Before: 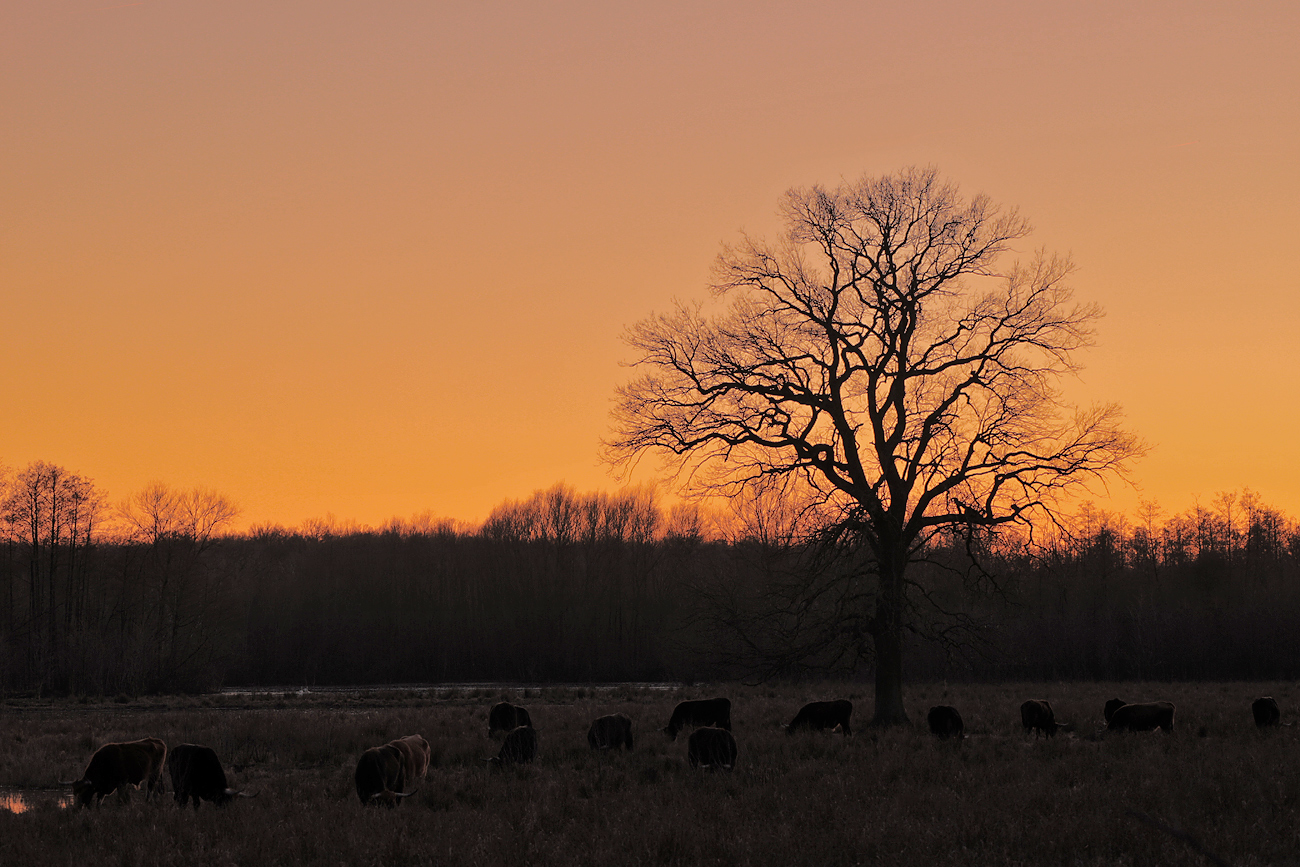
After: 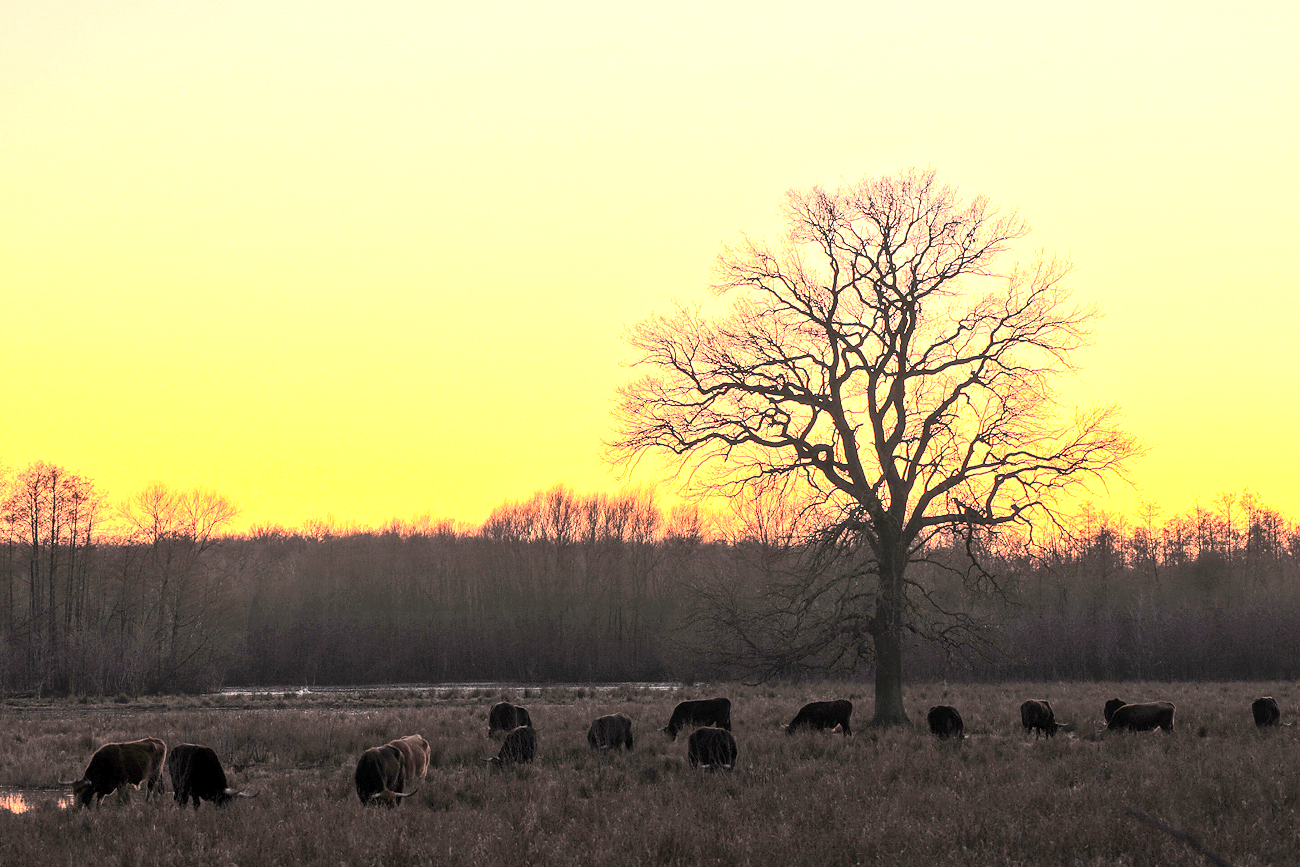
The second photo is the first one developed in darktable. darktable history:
local contrast: on, module defaults
exposure: exposure 2.004 EV, compensate exposure bias true, compensate highlight preservation false
